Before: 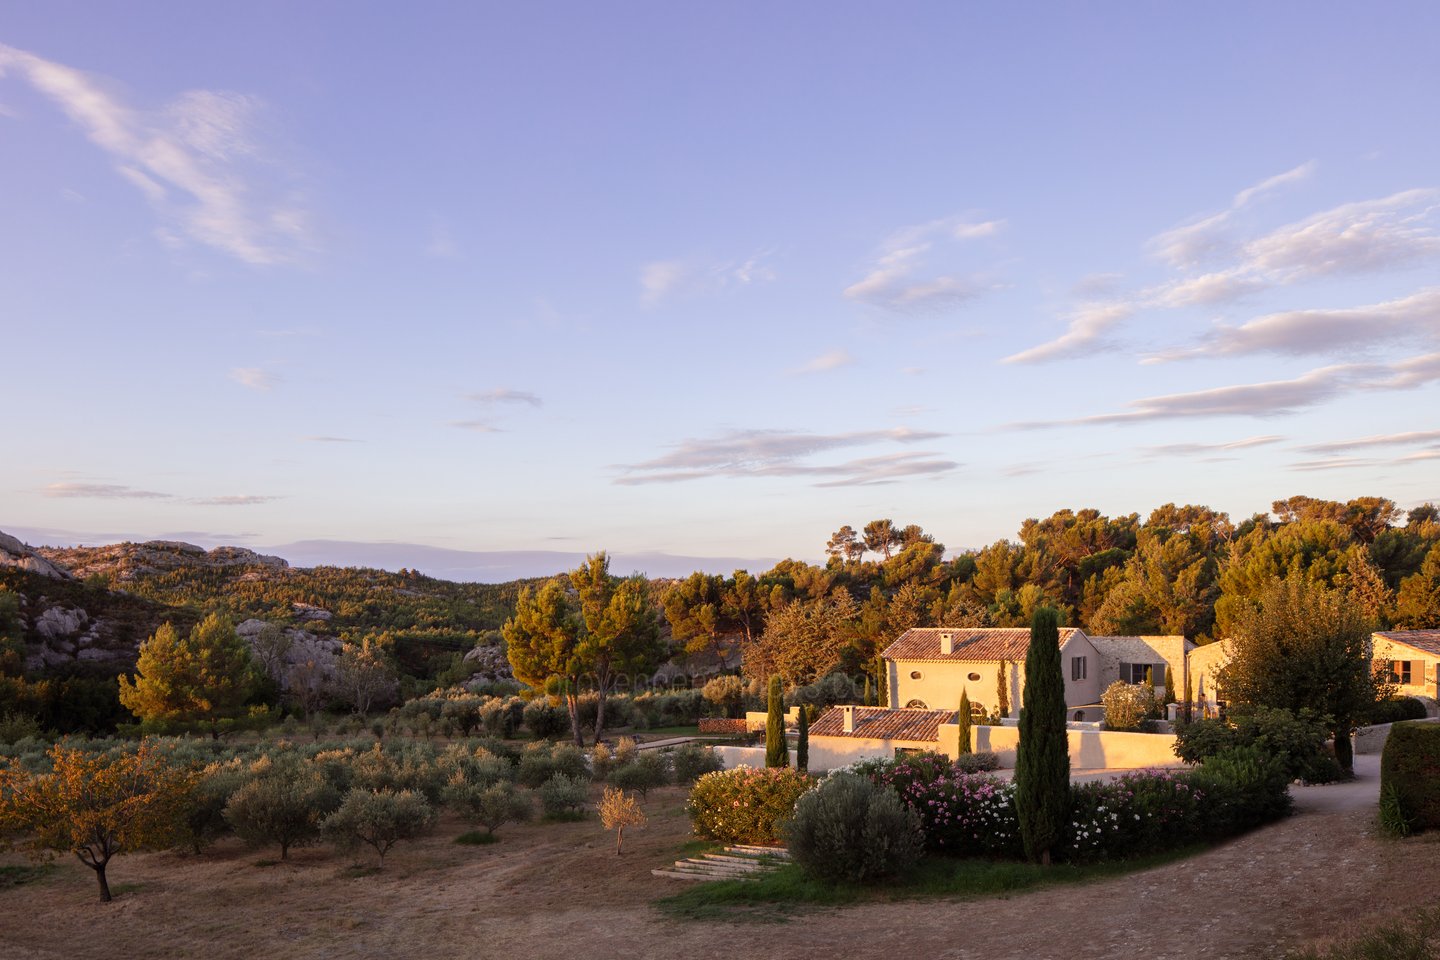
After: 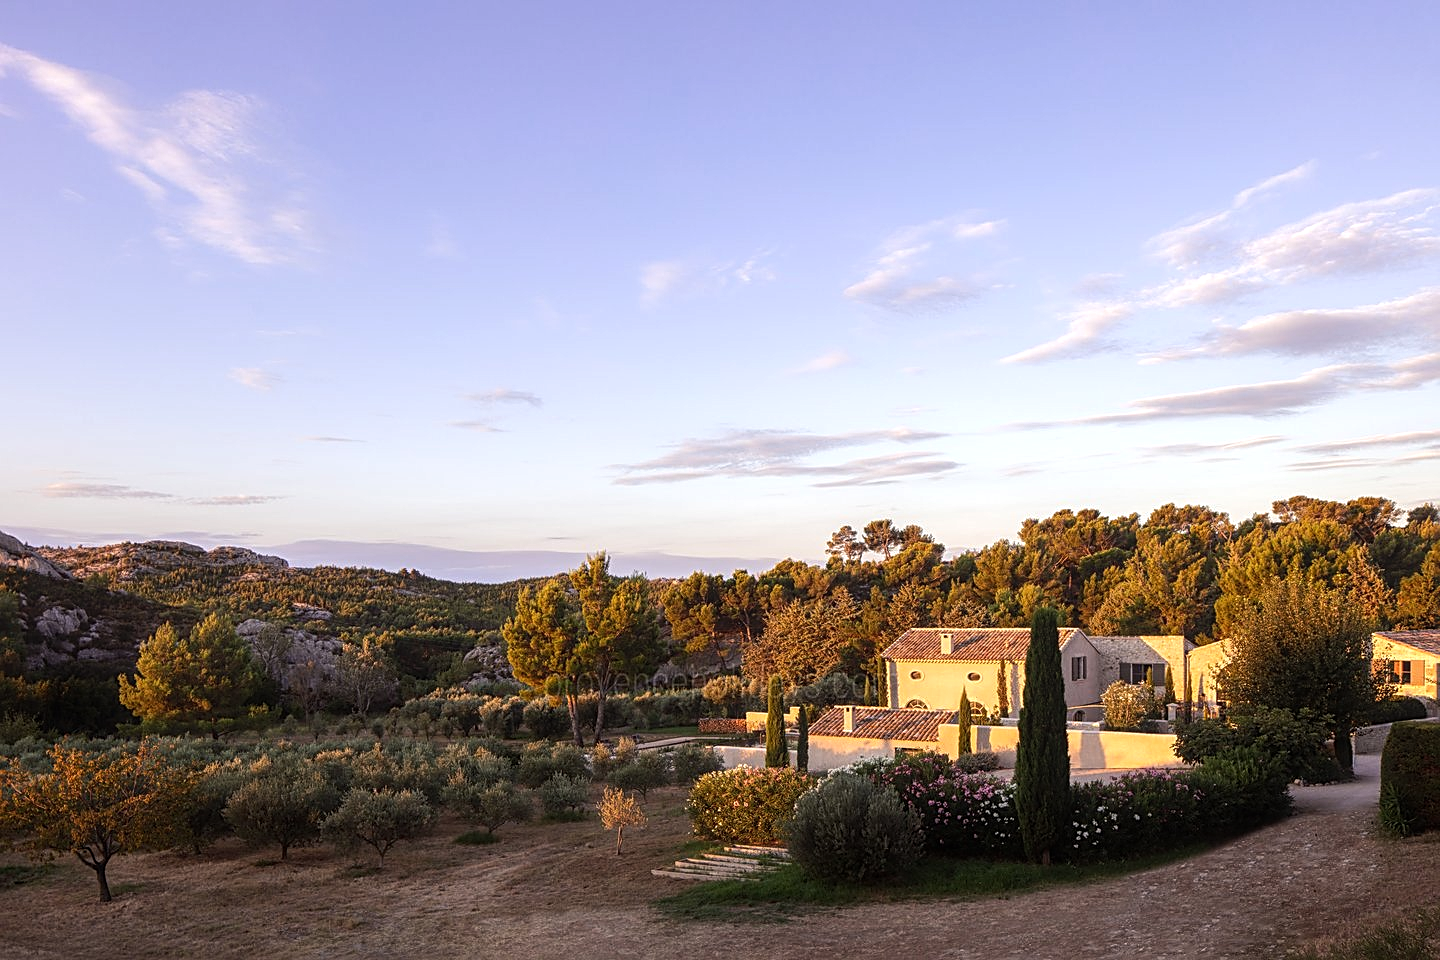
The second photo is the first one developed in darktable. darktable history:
contrast equalizer: y [[0.5, 0.486, 0.447, 0.446, 0.489, 0.5], [0.5 ×6], [0.5 ×6], [0 ×6], [0 ×6]]
tone equalizer: -8 EV -0.417 EV, -7 EV -0.389 EV, -6 EV -0.333 EV, -5 EV -0.222 EV, -3 EV 0.222 EV, -2 EV 0.333 EV, -1 EV 0.389 EV, +0 EV 0.417 EV, edges refinement/feathering 500, mask exposure compensation -1.57 EV, preserve details no
local contrast: on, module defaults
sharpen: on, module defaults
